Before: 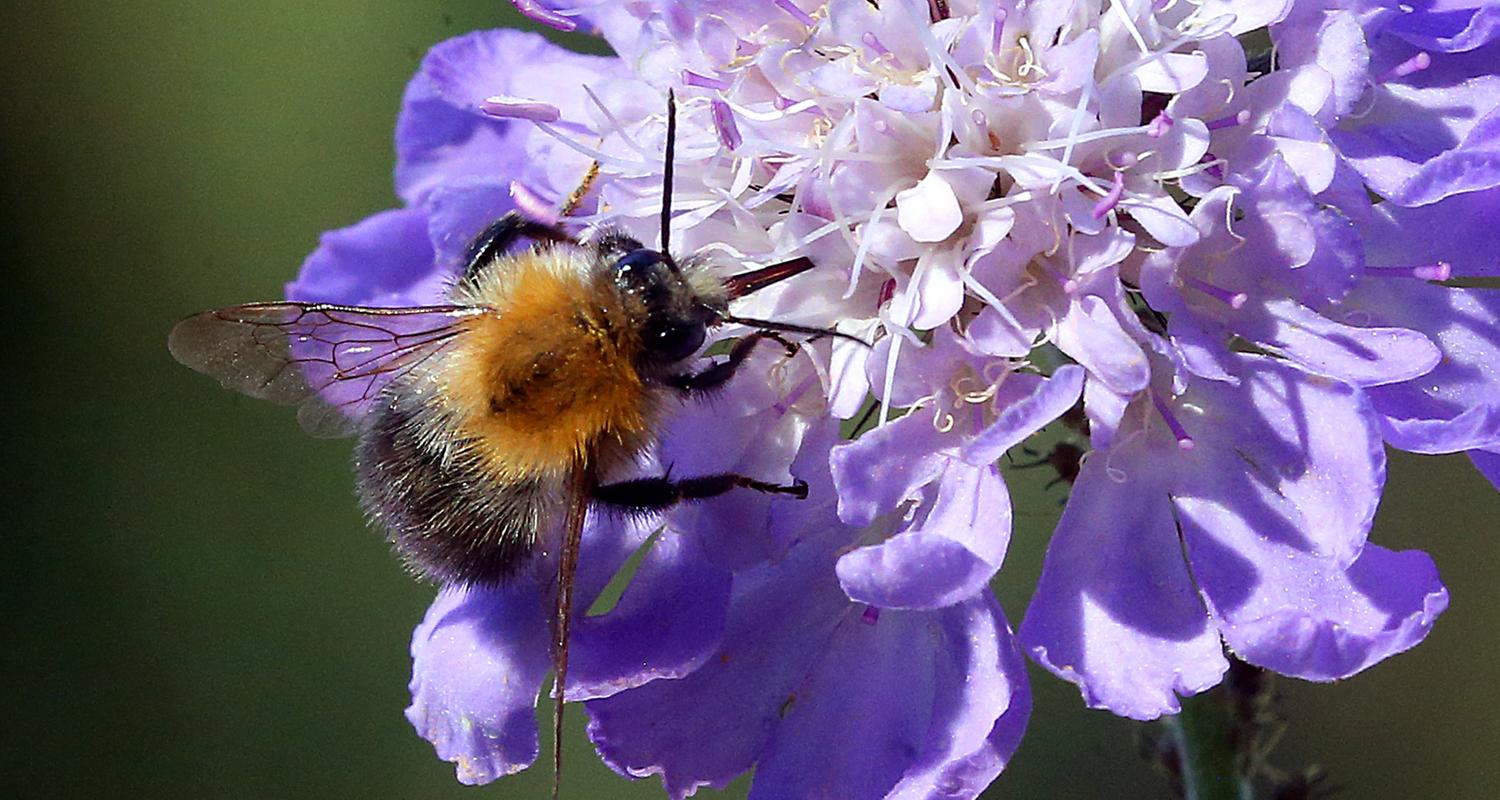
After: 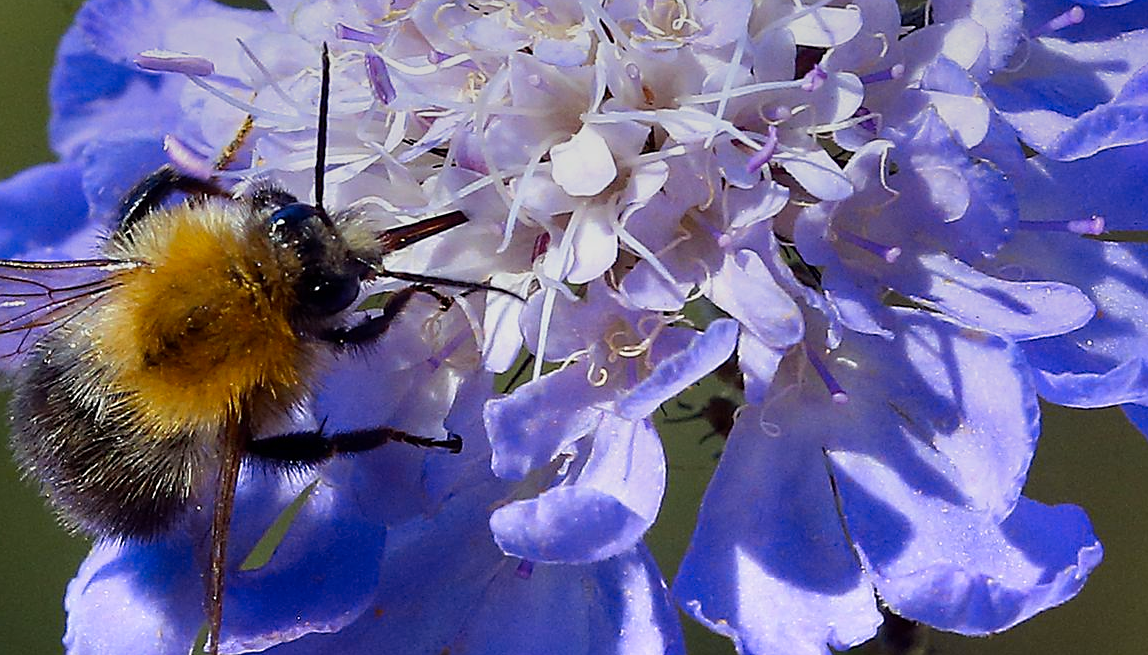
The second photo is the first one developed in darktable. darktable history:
crop: left 23.095%, top 5.827%, bottom 11.854%
exposure: exposure -0.041 EV, compensate highlight preservation false
sharpen: radius 1.559, amount 0.373, threshold 1.271
color contrast: green-magenta contrast 0.85, blue-yellow contrast 1.25, unbound 0
graduated density: rotation -0.352°, offset 57.64
